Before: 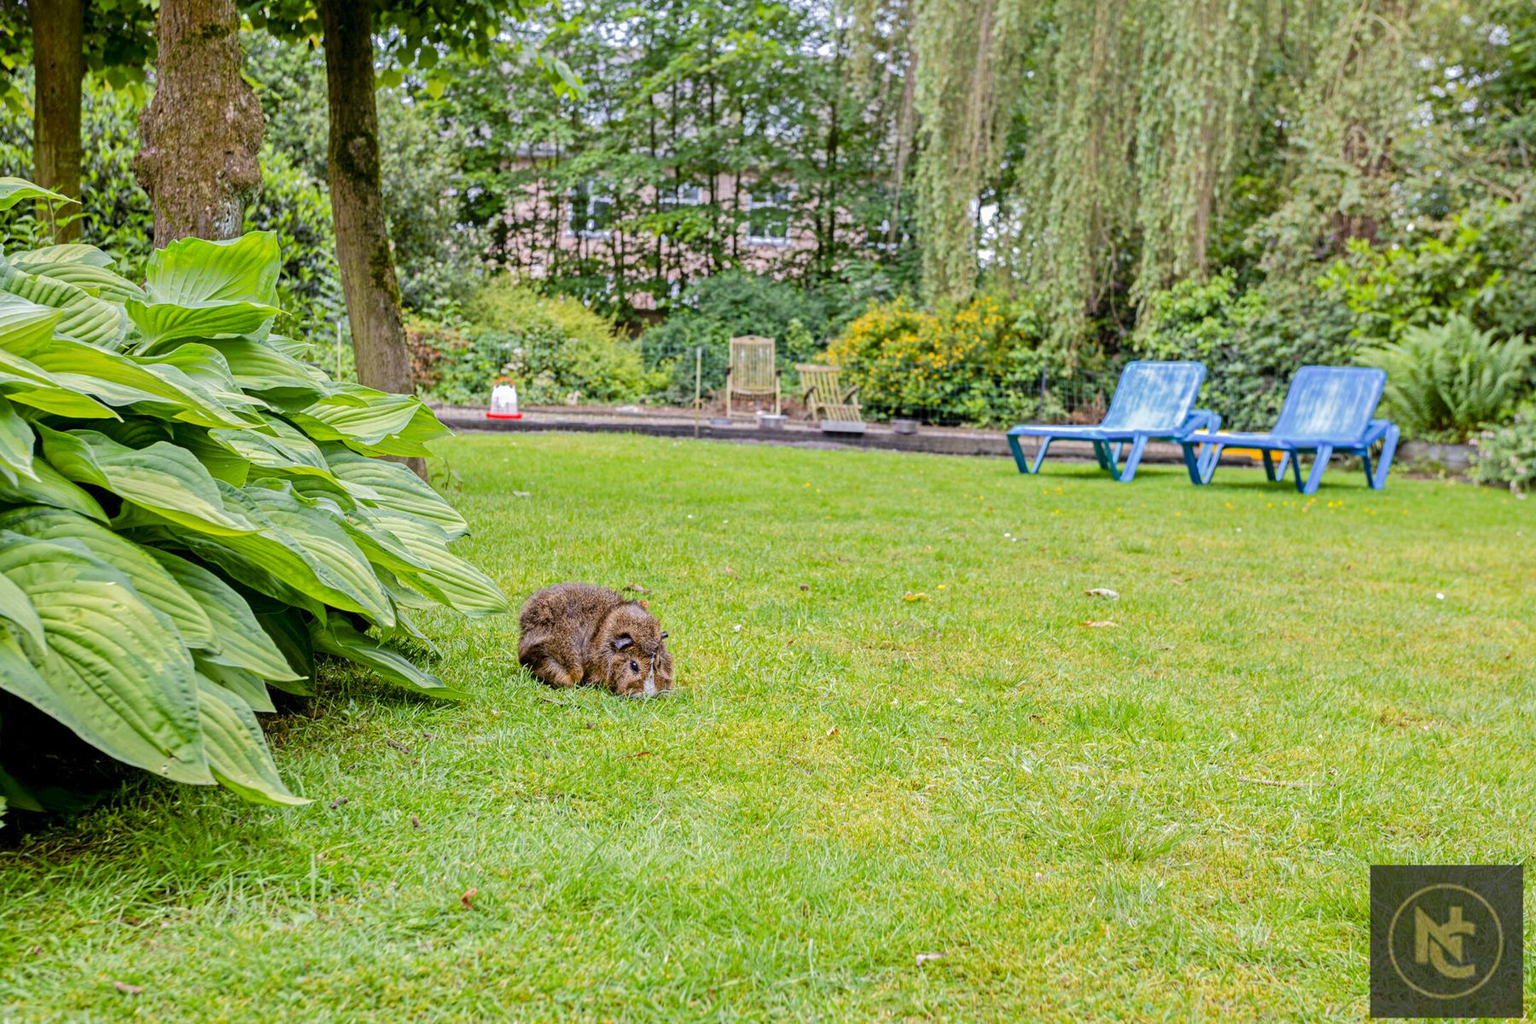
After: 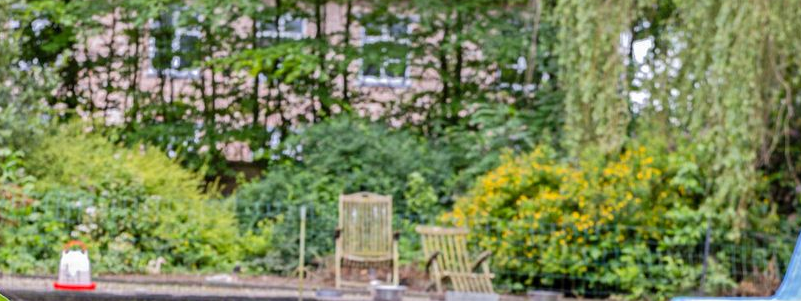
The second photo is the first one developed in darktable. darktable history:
crop: left 28.696%, top 16.82%, right 26.76%, bottom 58.033%
